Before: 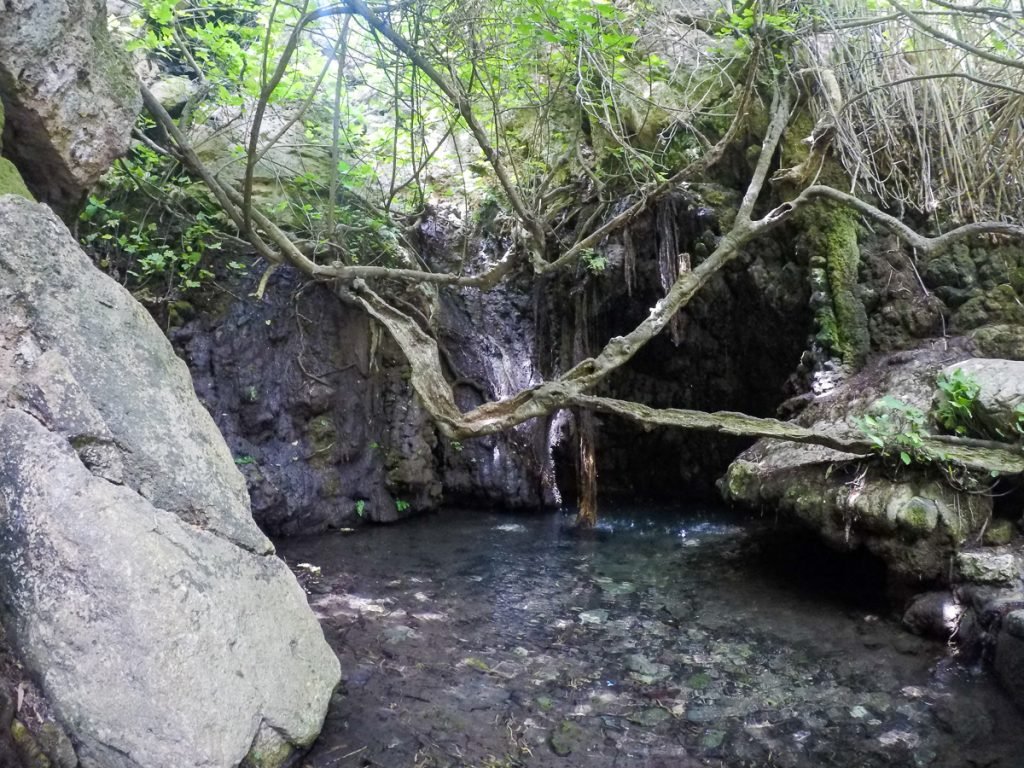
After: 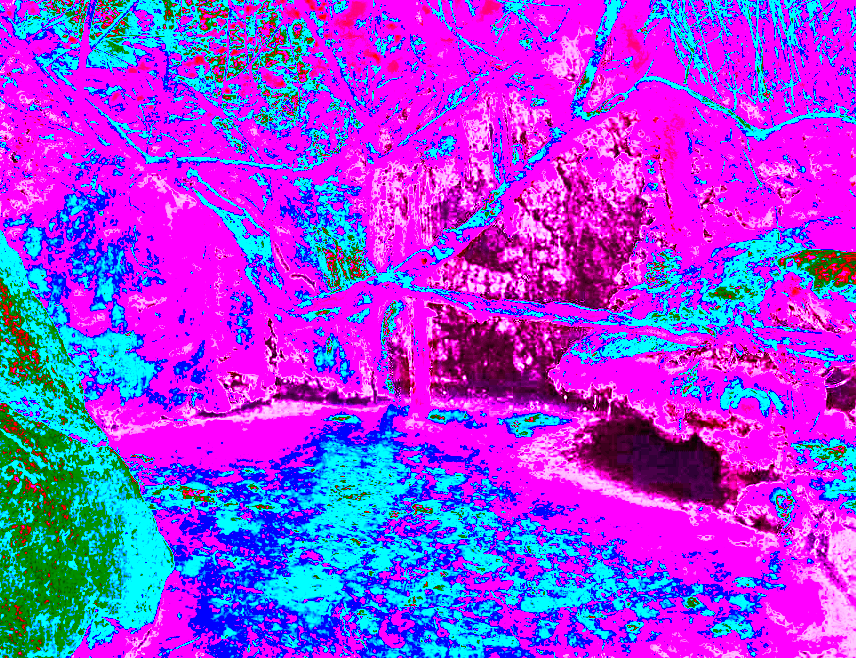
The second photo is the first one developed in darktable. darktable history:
color zones: curves: ch0 [(0.473, 0.374) (0.742, 0.784)]; ch1 [(0.354, 0.737) (0.742, 0.705)]; ch2 [(0.318, 0.421) (0.758, 0.532)]
crop: left 16.315%, top 14.246%
contrast brightness saturation: contrast 0.2, brightness 0.16, saturation 0.22
sharpen: on, module defaults
tone curve: curves: ch0 [(0, 0.014) (0.17, 0.099) (0.398, 0.423) (0.725, 0.828) (0.872, 0.918) (1, 0.981)]; ch1 [(0, 0) (0.402, 0.36) (0.489, 0.491) (0.5, 0.503) (0.515, 0.52) (0.545, 0.572) (0.615, 0.662) (0.701, 0.725) (1, 1)]; ch2 [(0, 0) (0.42, 0.458) (0.485, 0.499) (0.503, 0.503) (0.531, 0.542) (0.561, 0.594) (0.644, 0.694) (0.717, 0.753) (1, 0.991)], color space Lab, independent channels
rgb levels: preserve colors max RGB
color correction: highlights a* 5.81, highlights b* 4.84
white balance: red 8, blue 8
